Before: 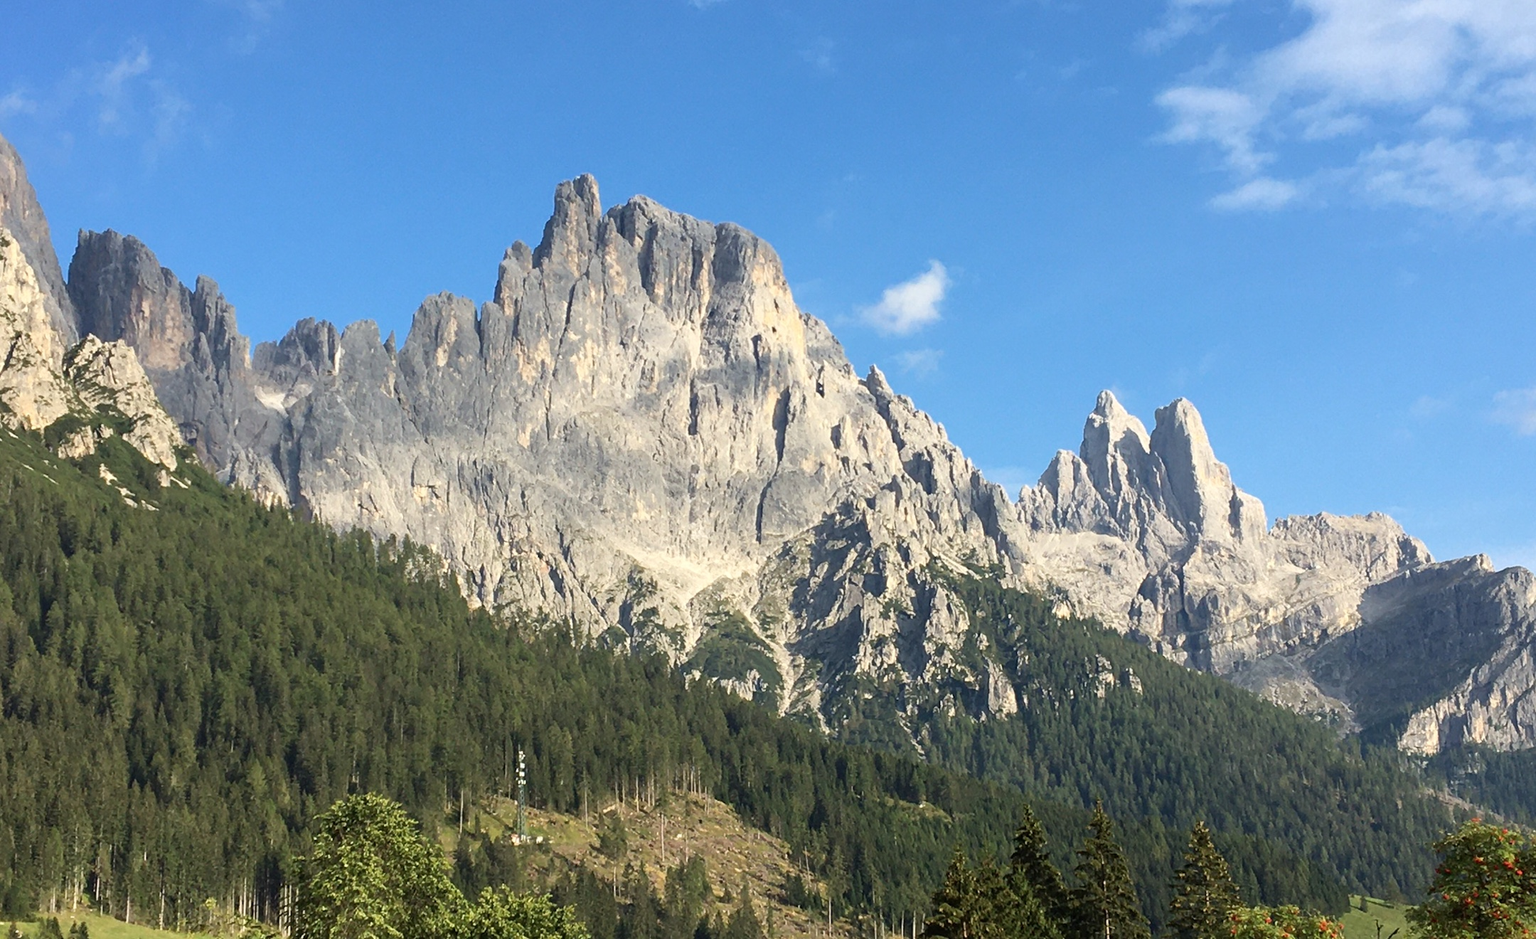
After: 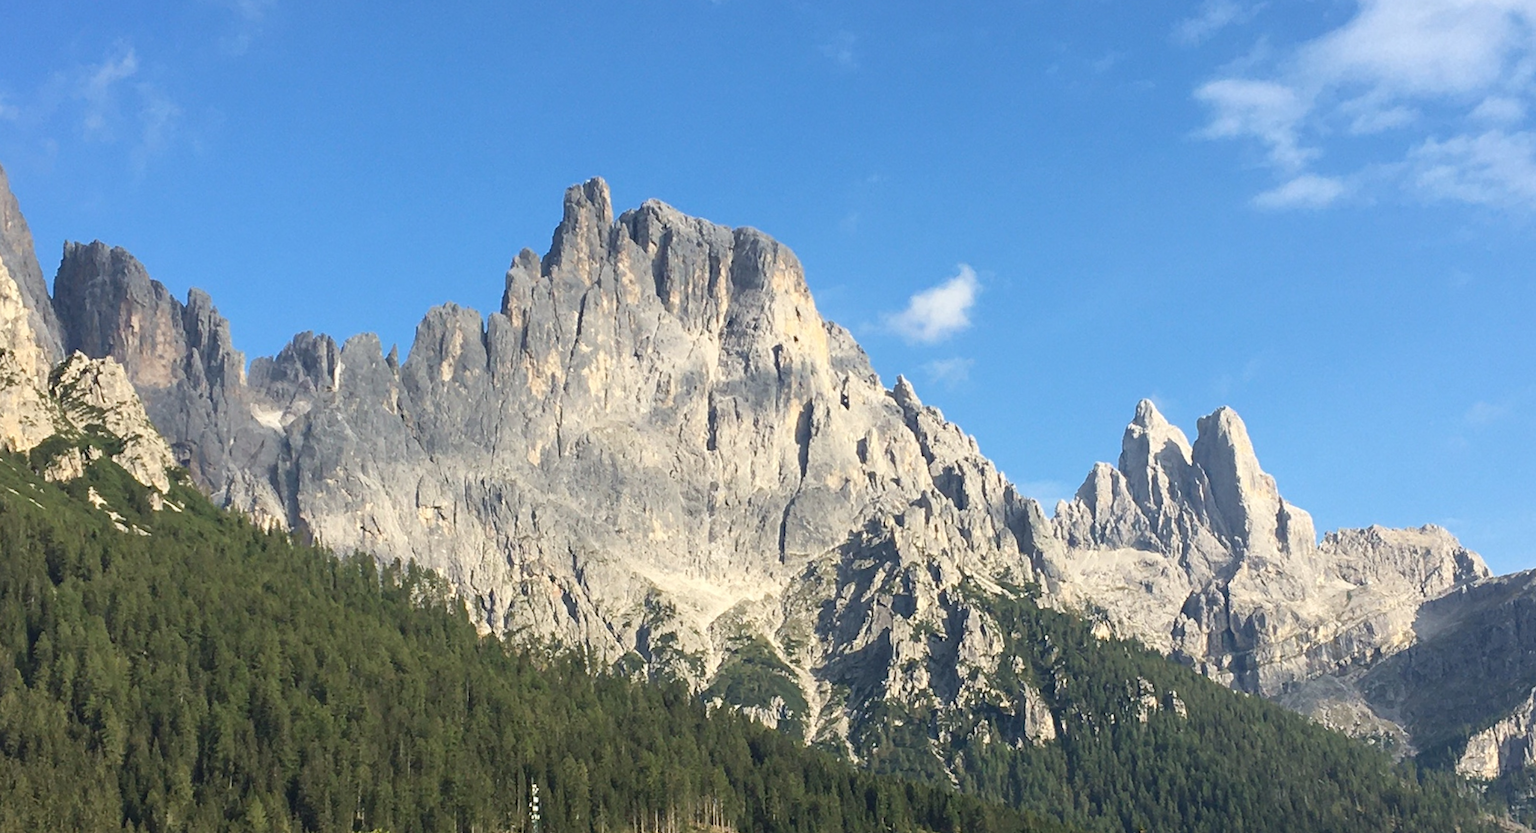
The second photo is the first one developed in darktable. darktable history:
crop and rotate: angle 0.572°, left 0.245%, right 3.04%, bottom 14.121%
